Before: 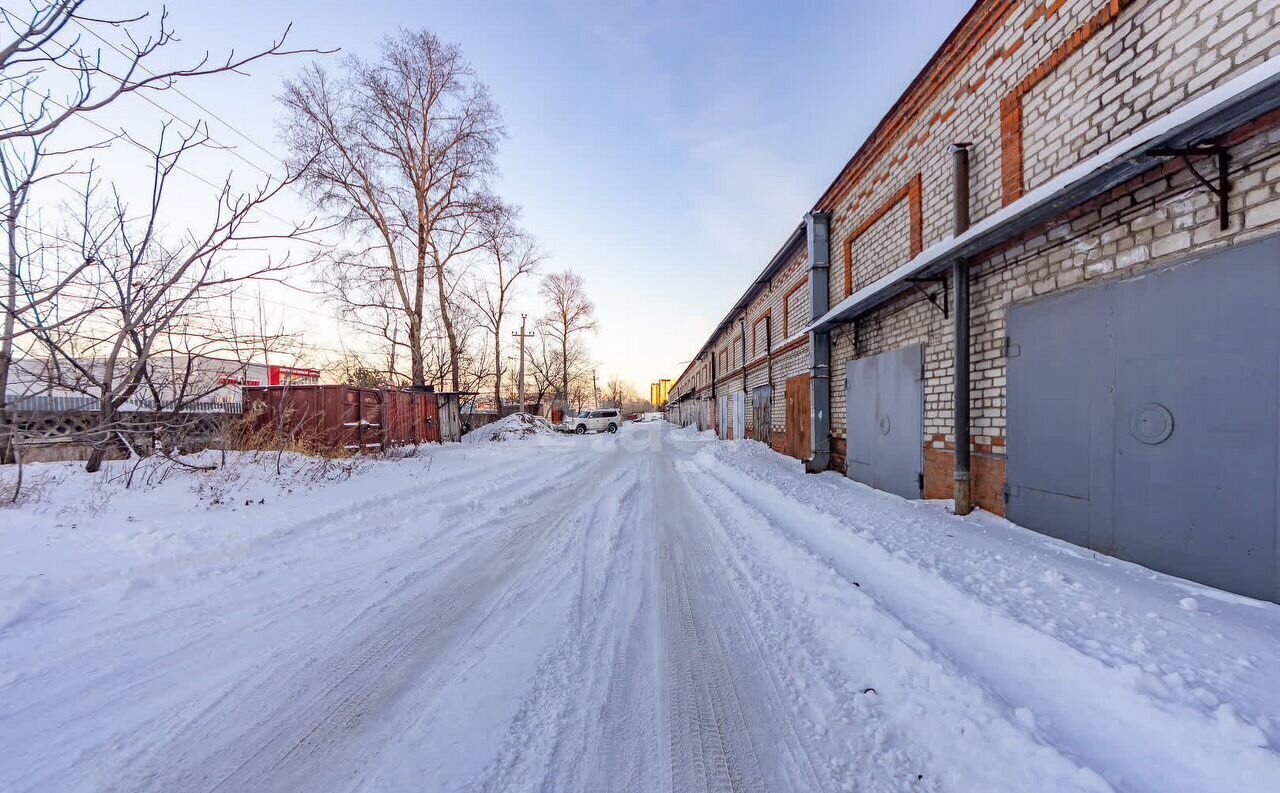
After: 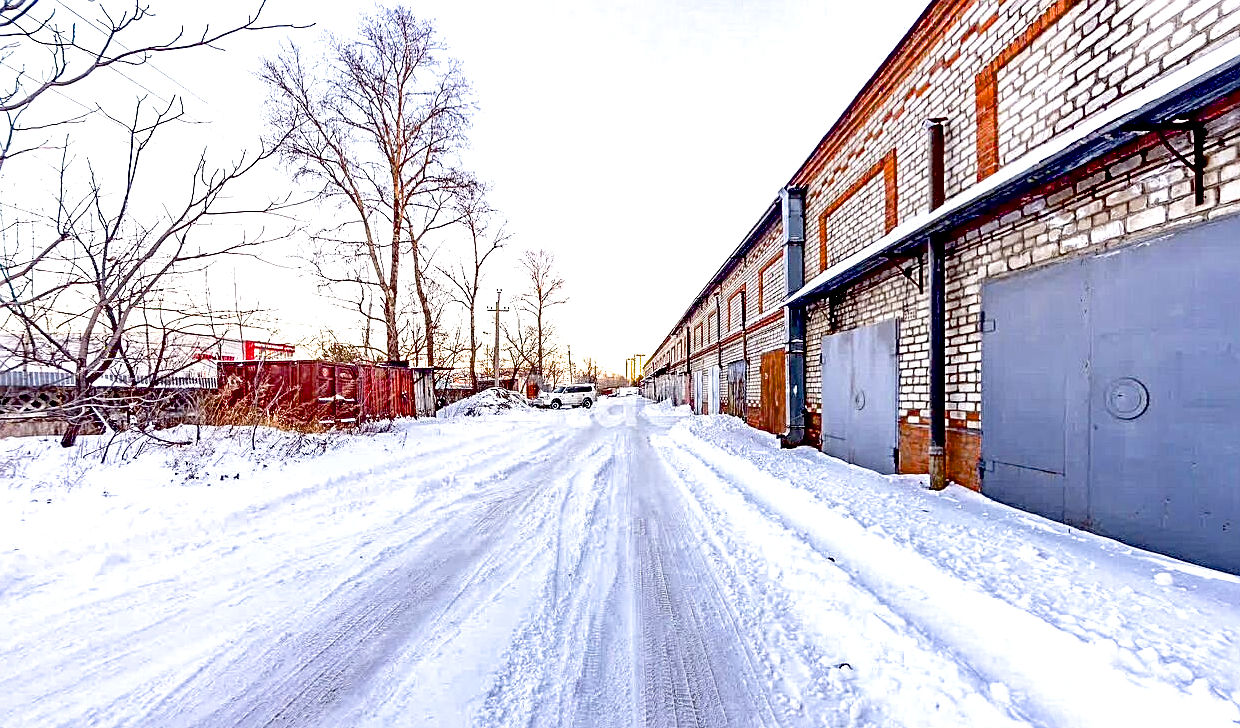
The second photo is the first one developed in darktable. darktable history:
tone equalizer: -8 EV 1 EV, -7 EV 1 EV, -6 EV 1 EV, -5 EV 1 EV, -4 EV 1 EV, -3 EV 0.75 EV, -2 EV 0.5 EV, -1 EV 0.25 EV
exposure: black level correction 0.035, exposure 0.9 EV, compensate highlight preservation false
filmic rgb: black relative exposure -12.8 EV, white relative exposure 2.8 EV, threshold 3 EV, target black luminance 0%, hardness 8.54, latitude 70.41%, contrast 1.133, shadows ↔ highlights balance -0.395%, color science v4 (2020), enable highlight reconstruction true
sharpen: on, module defaults
crop: left 1.964%, top 3.251%, right 1.122%, bottom 4.933%
local contrast: highlights 123%, shadows 126%, detail 140%, midtone range 0.254
